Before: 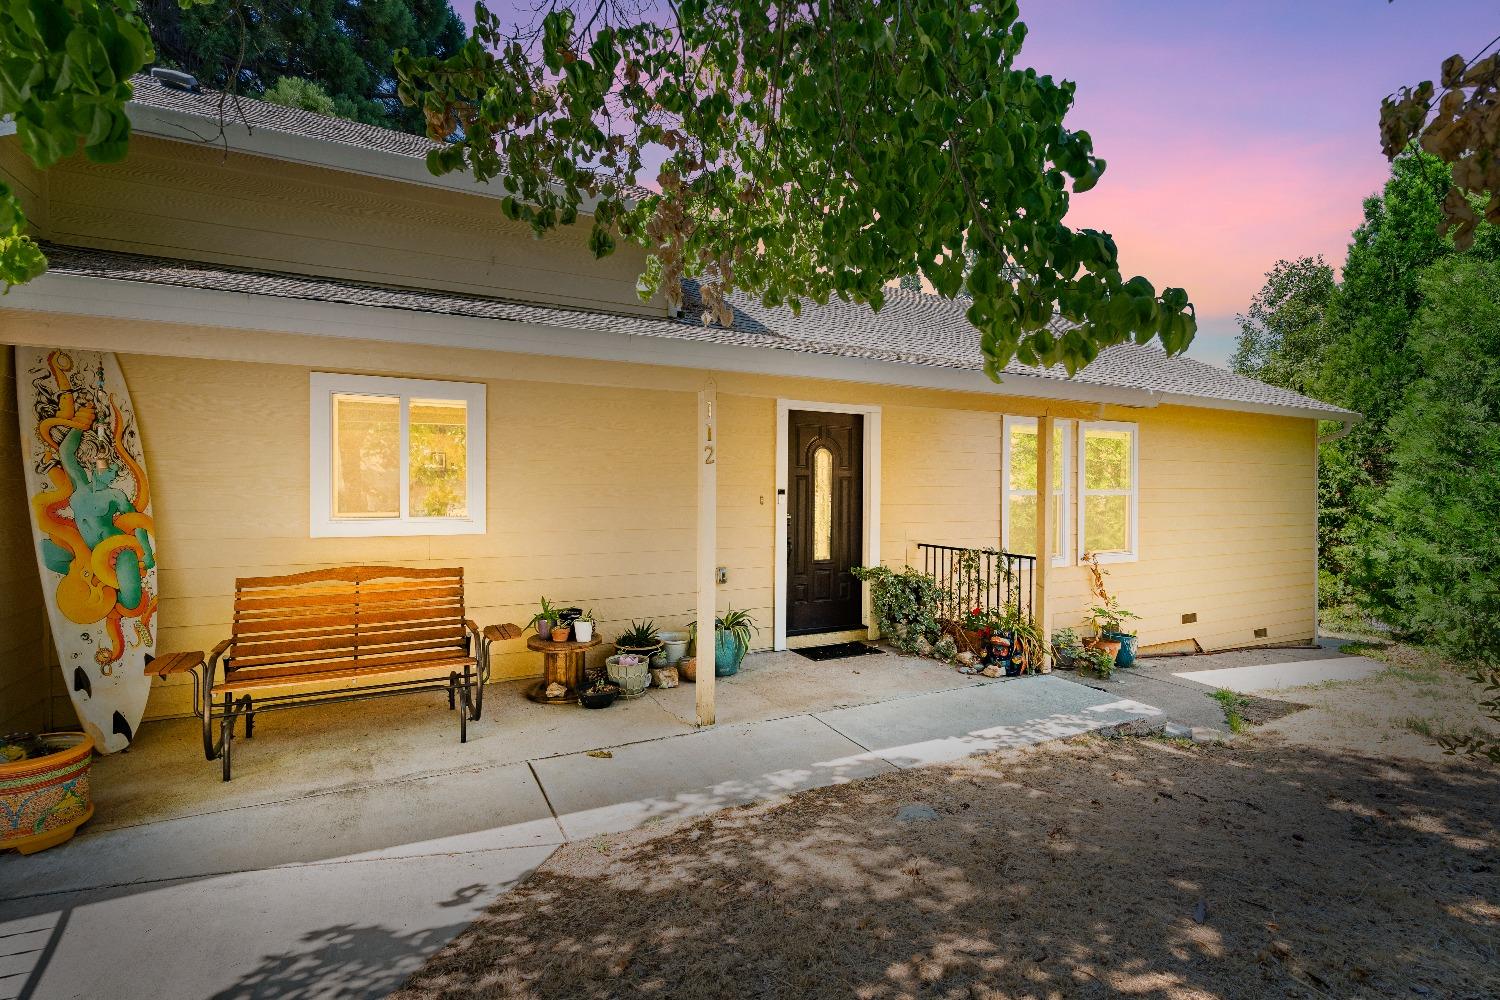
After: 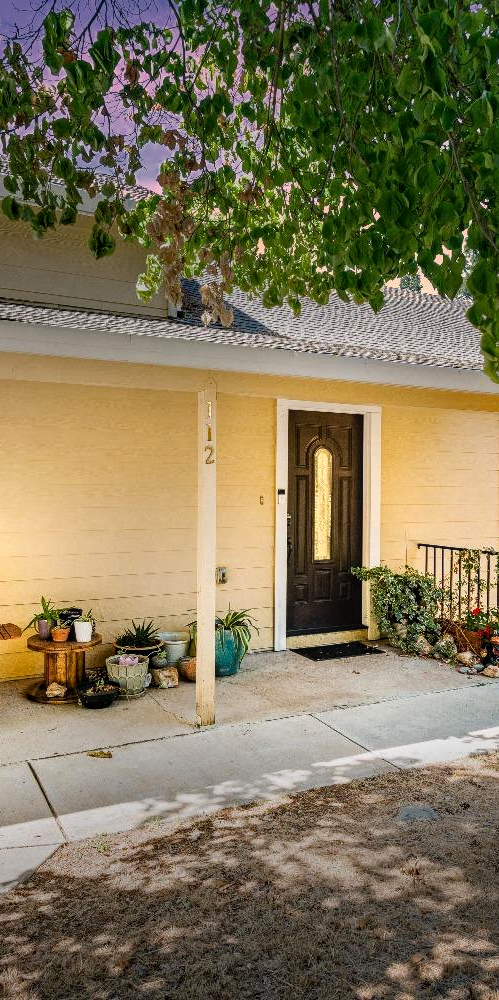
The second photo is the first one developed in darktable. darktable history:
local contrast: on, module defaults
crop: left 33.36%, right 33.36%
levels: mode automatic, black 0.023%, white 99.97%, levels [0.062, 0.494, 0.925]
color zones: curves: ch0 [(0, 0.497) (0.143, 0.5) (0.286, 0.5) (0.429, 0.483) (0.571, 0.116) (0.714, -0.006) (0.857, 0.28) (1, 0.497)]
